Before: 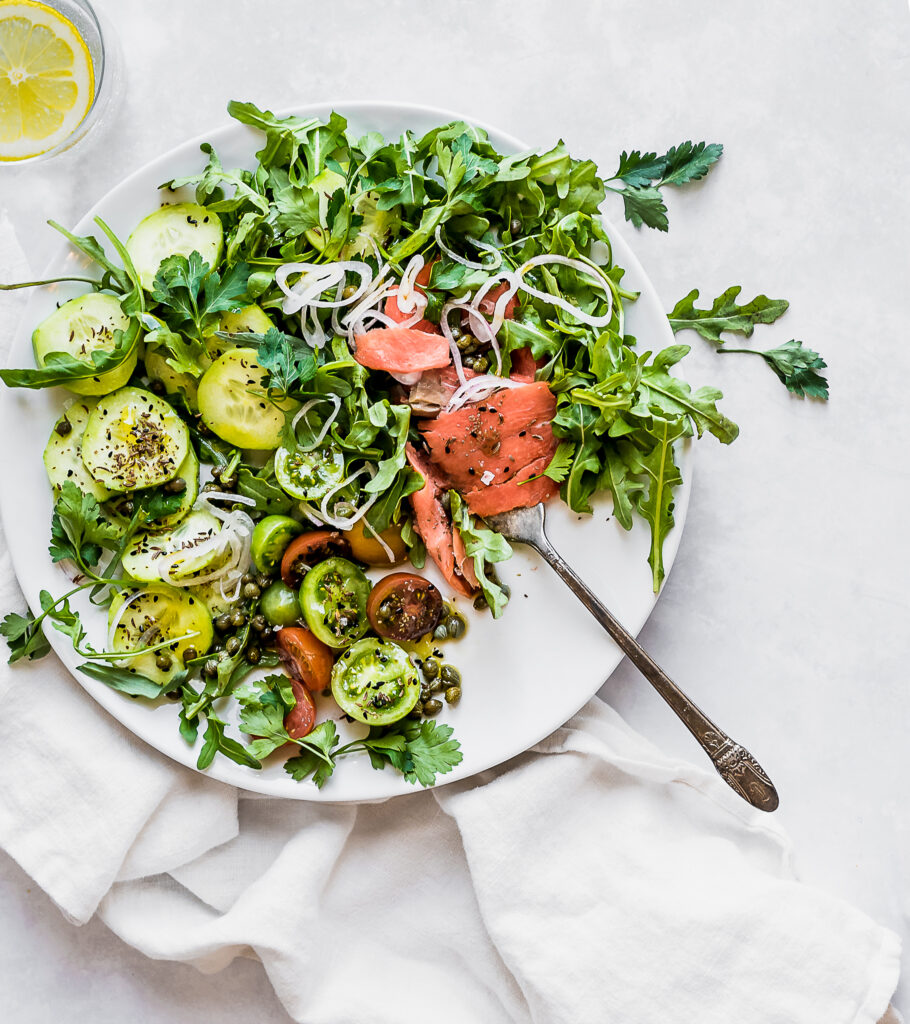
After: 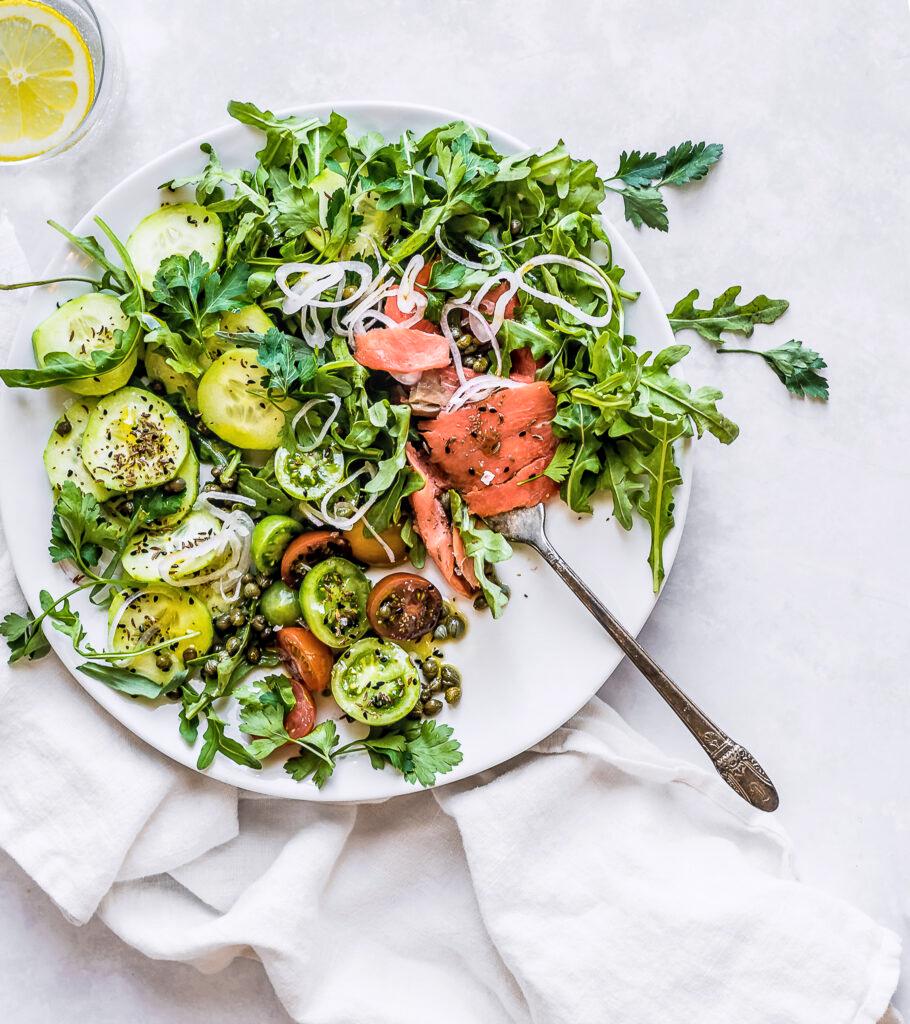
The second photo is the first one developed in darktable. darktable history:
white balance: red 1.004, blue 1.024
contrast brightness saturation: contrast 0.05, brightness 0.06, saturation 0.01
local contrast: on, module defaults
